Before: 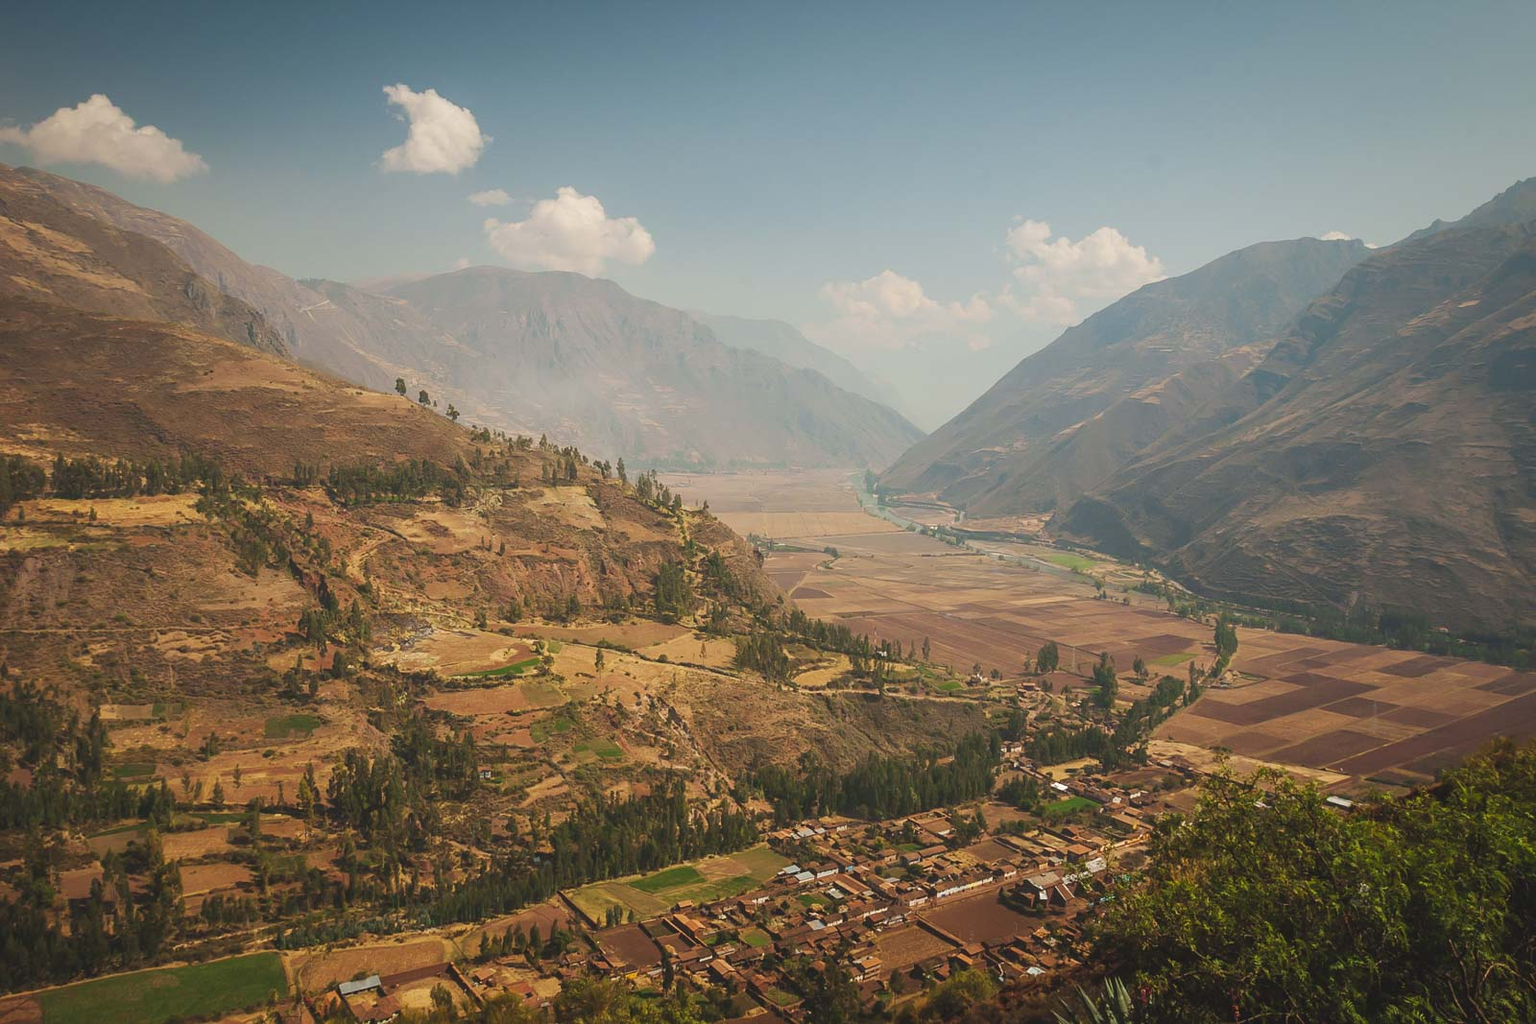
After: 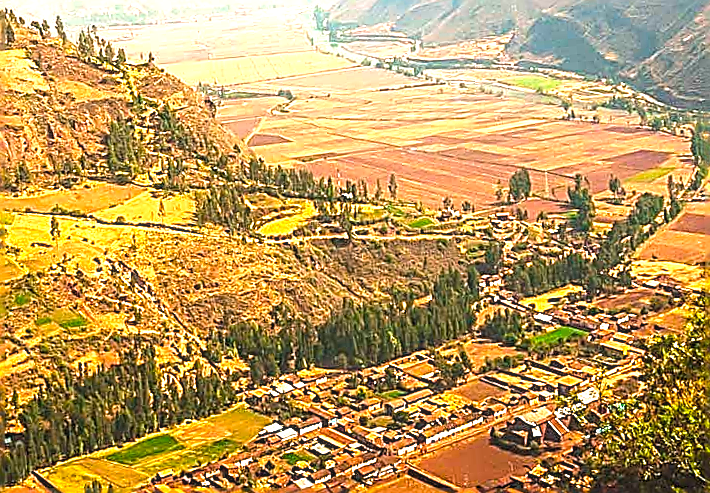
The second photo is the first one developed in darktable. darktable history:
color balance rgb: perceptual saturation grading › global saturation 25%, global vibrance 20%
crop: left 37.221%, top 45.169%, right 20.63%, bottom 13.777%
tone equalizer: -8 EV -0.417 EV, -7 EV -0.389 EV, -6 EV -0.333 EV, -5 EV -0.222 EV, -3 EV 0.222 EV, -2 EV 0.333 EV, -1 EV 0.389 EV, +0 EV 0.417 EV, edges refinement/feathering 500, mask exposure compensation -1.57 EV, preserve details no
rotate and perspective: rotation -4.98°, automatic cropping off
exposure: black level correction 0, exposure 1.173 EV, compensate exposure bias true, compensate highlight preservation false
sharpen: amount 2
local contrast: on, module defaults
